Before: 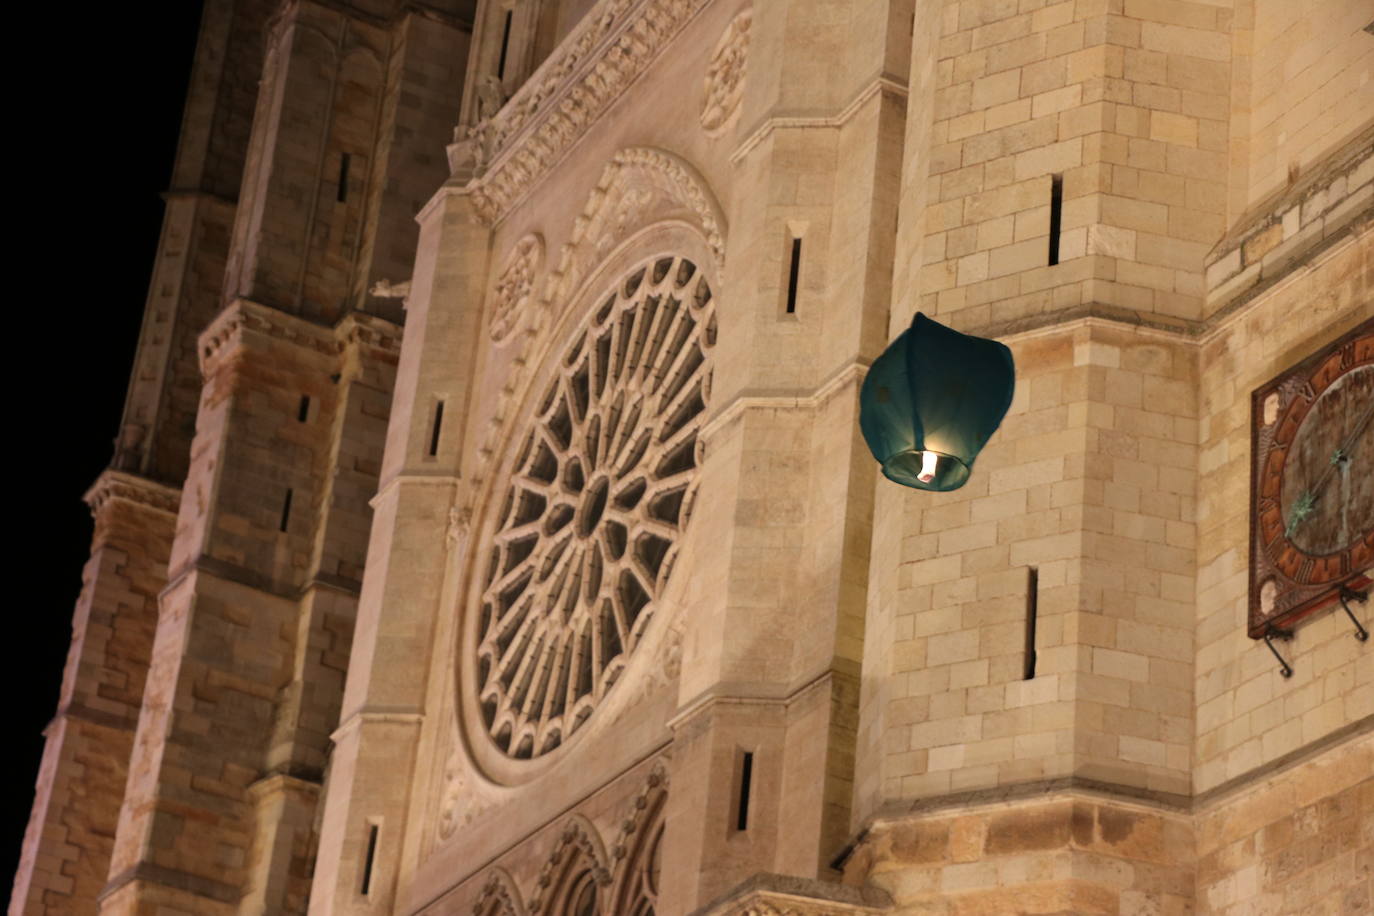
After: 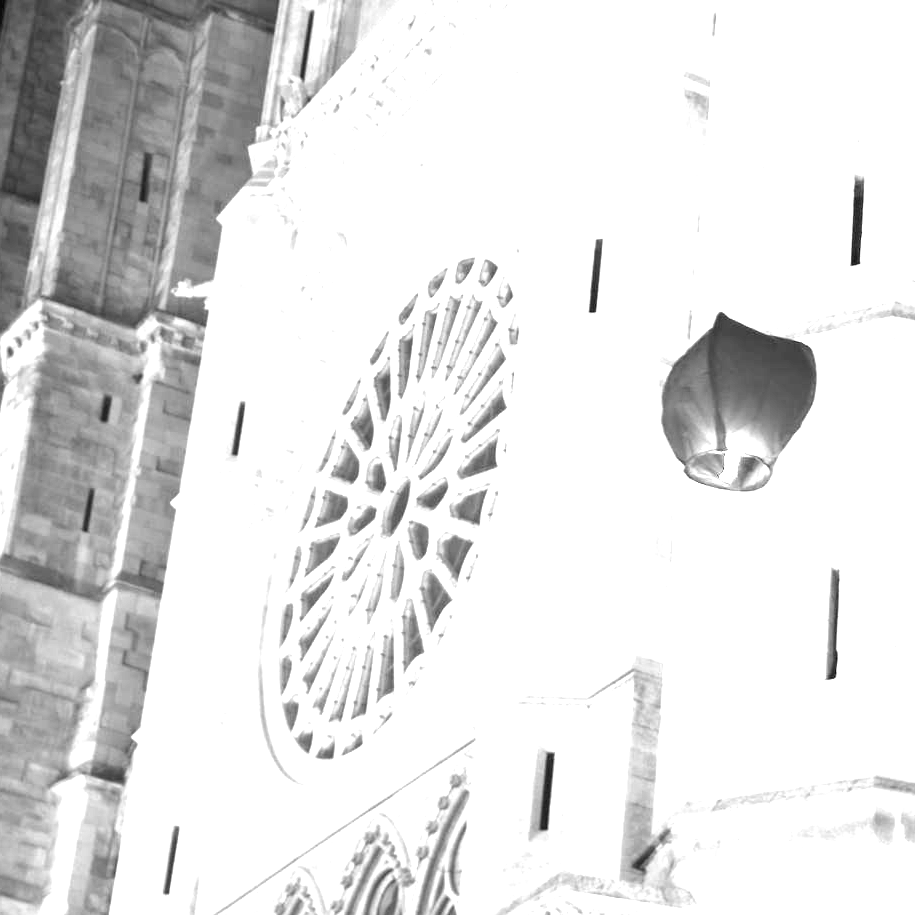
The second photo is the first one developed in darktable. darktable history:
monochrome: on, module defaults
exposure: exposure 3 EV, compensate highlight preservation false
crop and rotate: left 14.436%, right 18.898%
tone equalizer: on, module defaults
color correction: highlights a* -4.28, highlights b* 6.53
